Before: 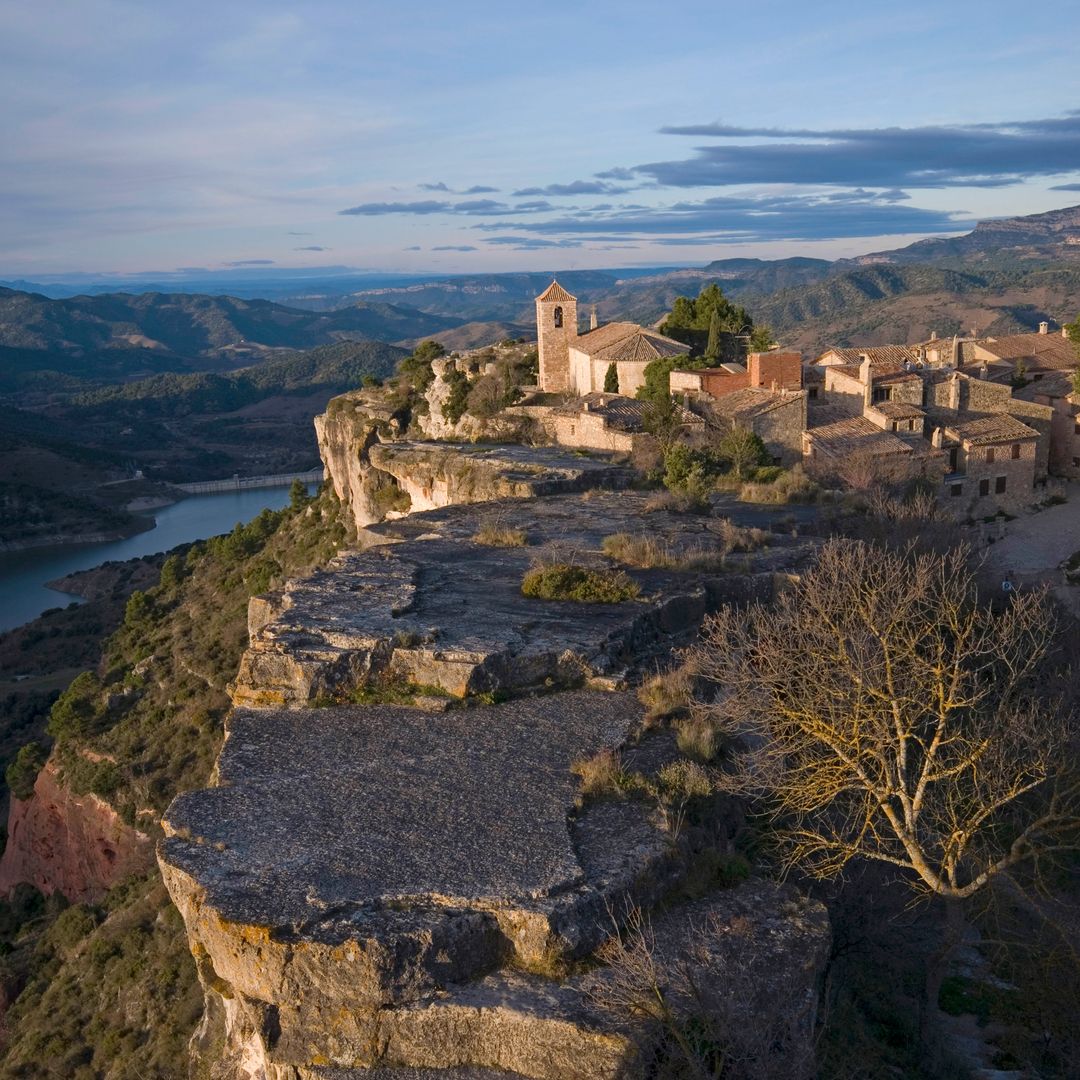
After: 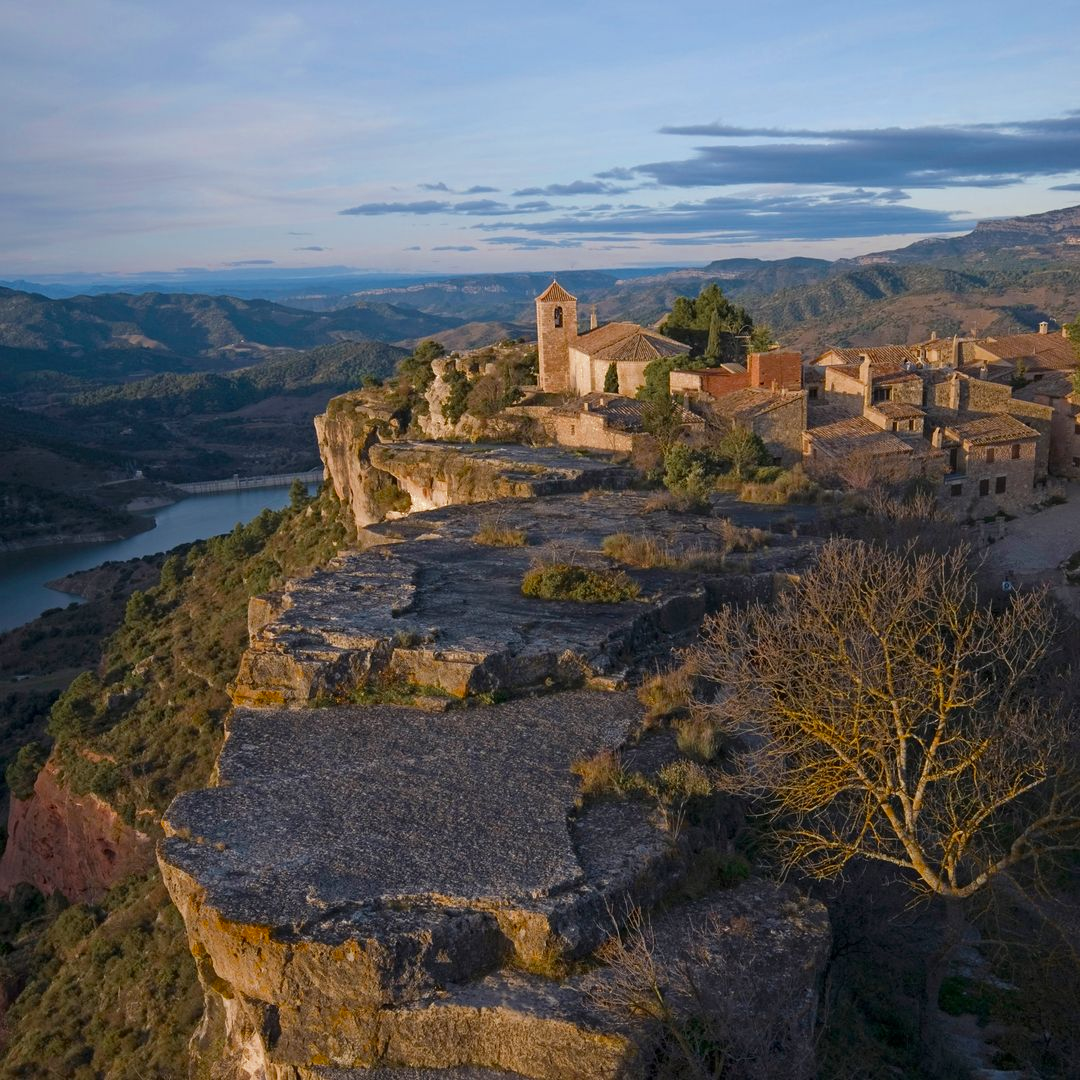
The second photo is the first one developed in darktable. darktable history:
tone equalizer: on, module defaults
color zones: curves: ch0 [(0.11, 0.396) (0.195, 0.36) (0.25, 0.5) (0.303, 0.412) (0.357, 0.544) (0.75, 0.5) (0.967, 0.328)]; ch1 [(0, 0.468) (0.112, 0.512) (0.202, 0.6) (0.25, 0.5) (0.307, 0.352) (0.357, 0.544) (0.75, 0.5) (0.963, 0.524)]
